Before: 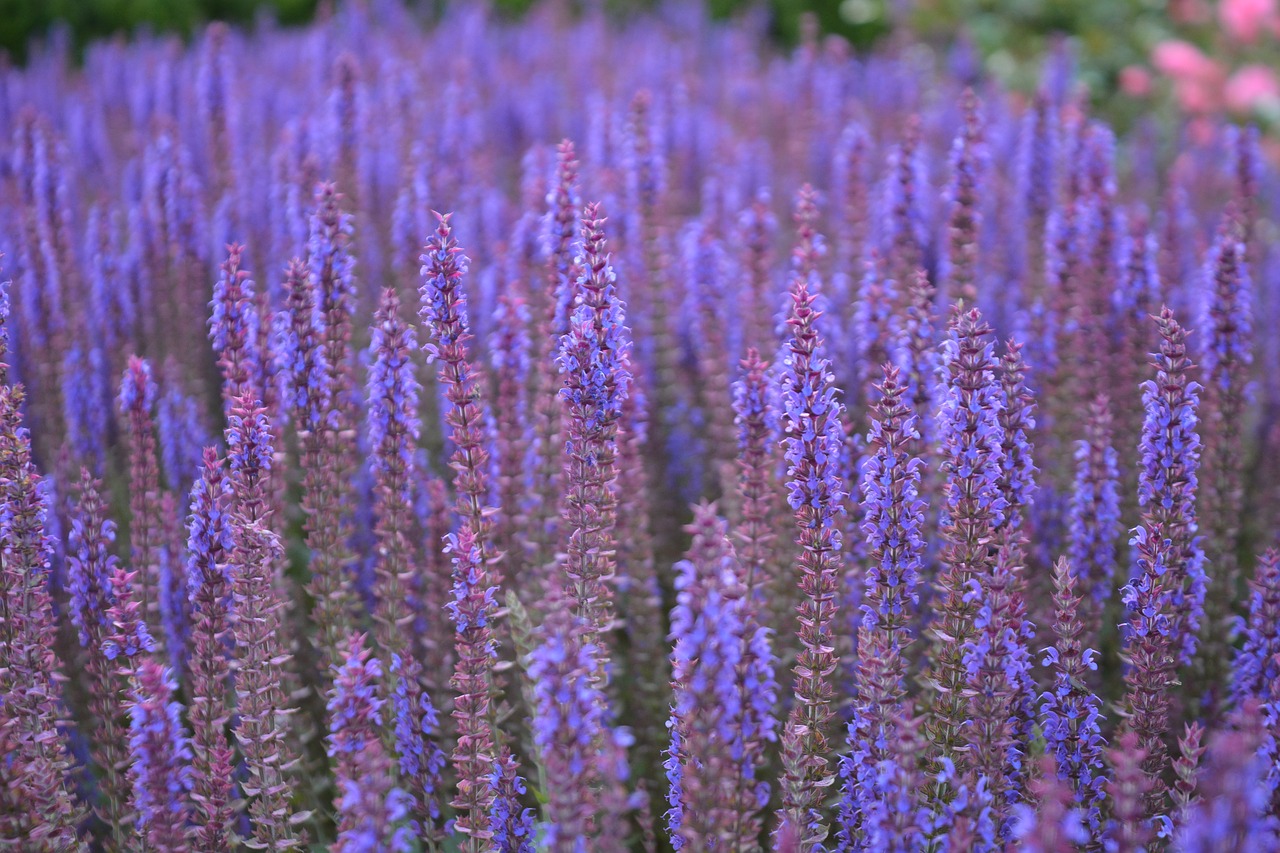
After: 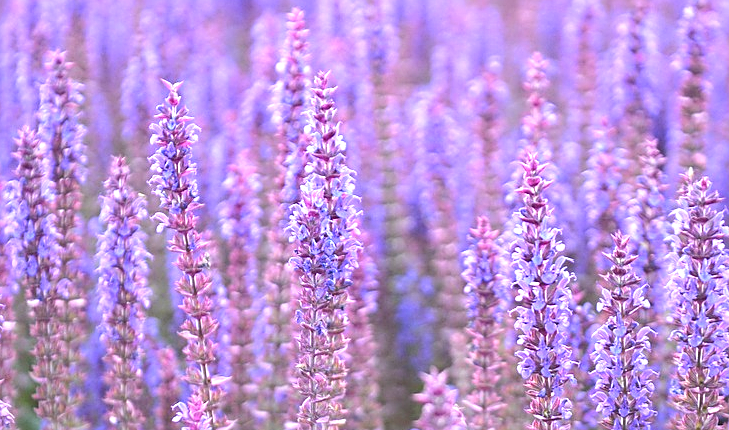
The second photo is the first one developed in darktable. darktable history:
crop: left 21.109%, top 15.45%, right 21.919%, bottom 34.028%
sharpen: on, module defaults
exposure: black level correction 0, exposure 1.2 EV, compensate highlight preservation false
